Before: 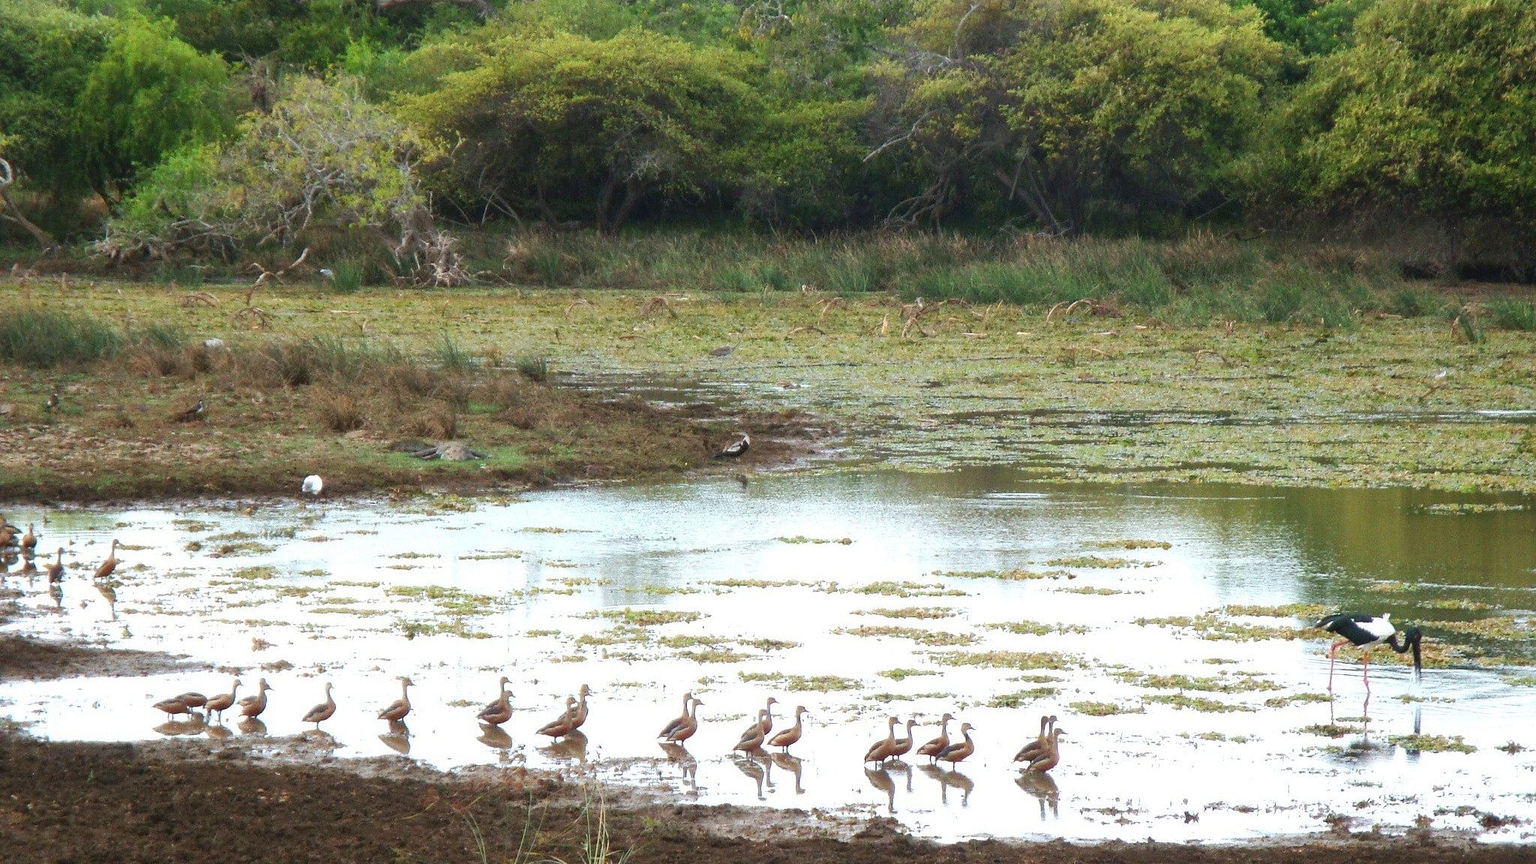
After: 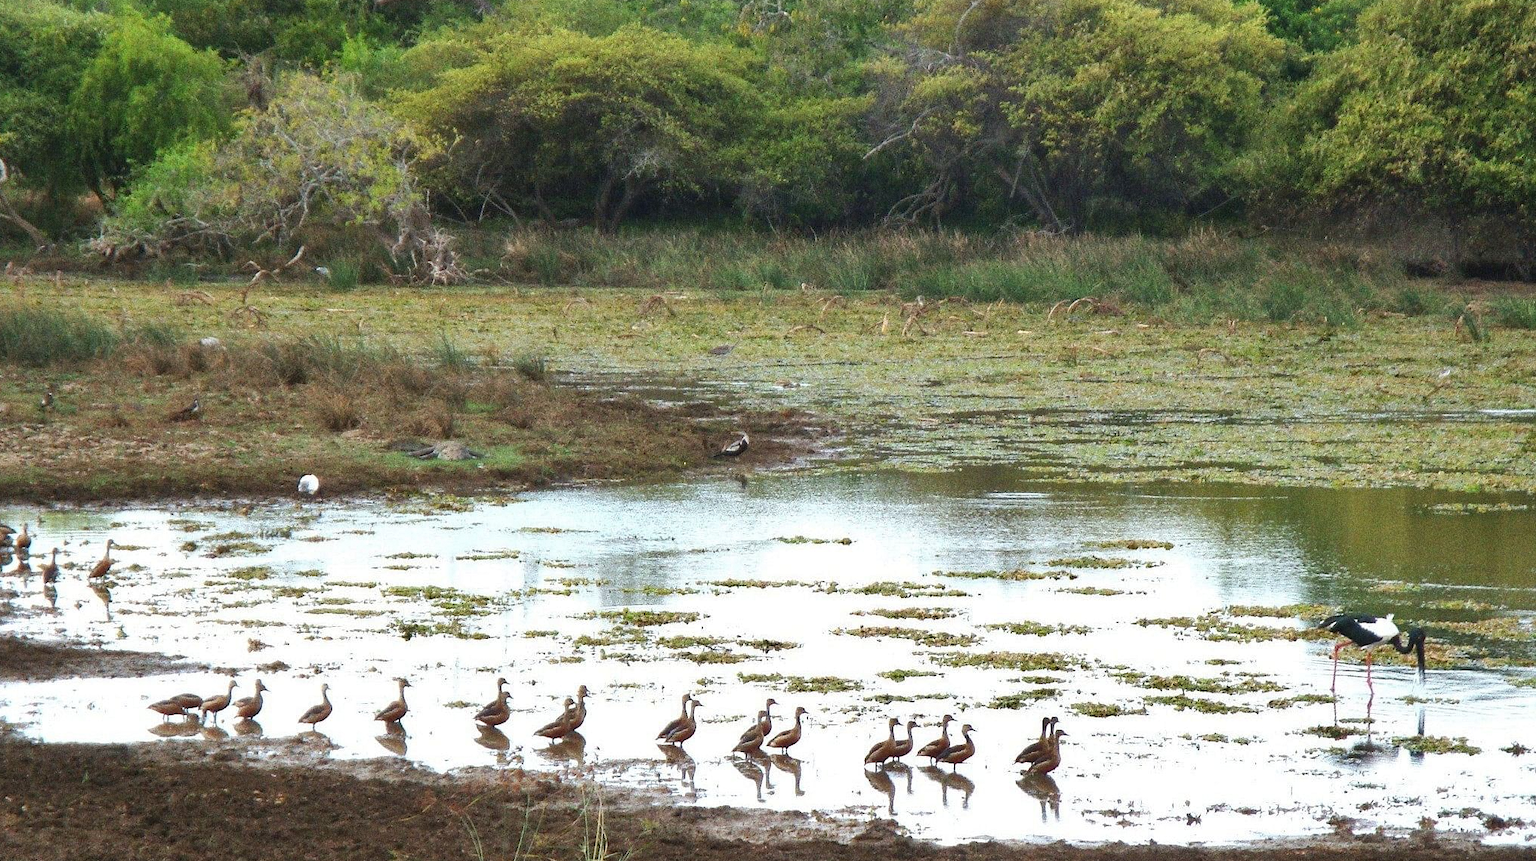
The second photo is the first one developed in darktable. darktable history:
sharpen: radius 2.883, amount 0.868, threshold 47.523
grain: coarseness 11.82 ISO, strength 36.67%, mid-tones bias 74.17%
crop: left 0.434%, top 0.485%, right 0.244%, bottom 0.386%
shadows and highlights: shadows 52.42, soften with gaussian
